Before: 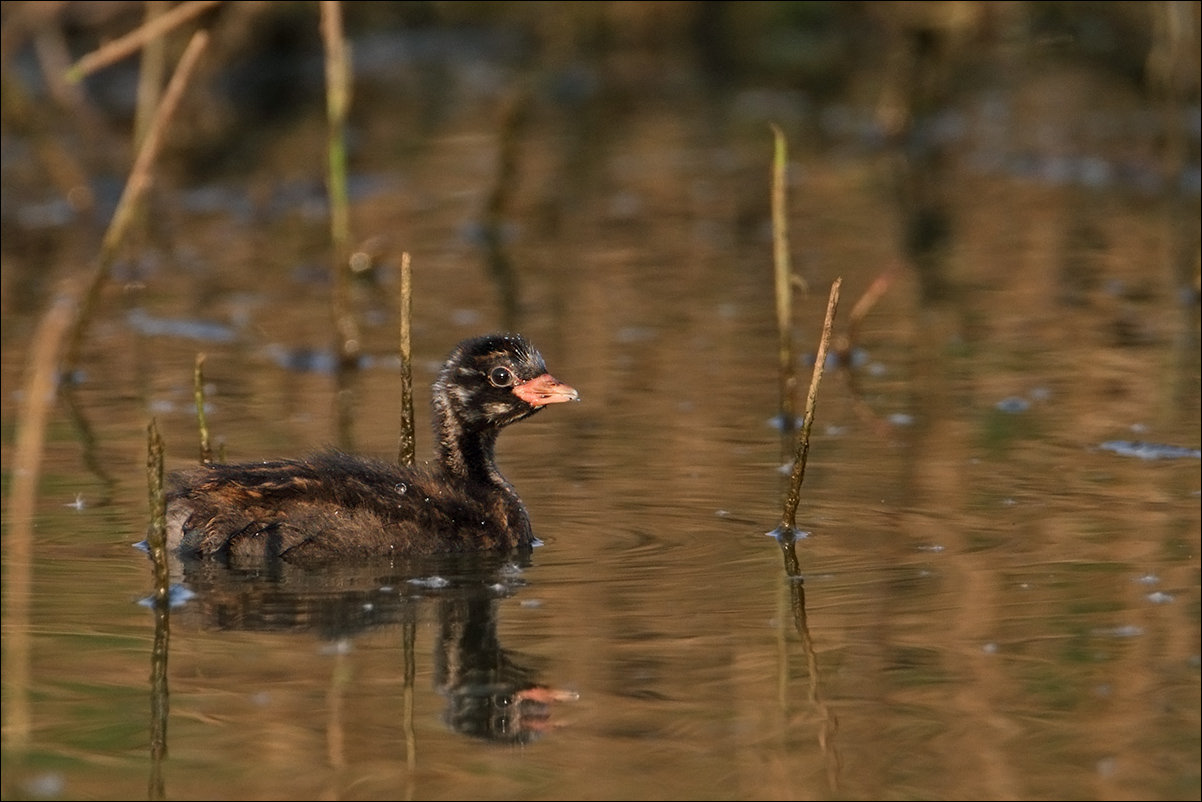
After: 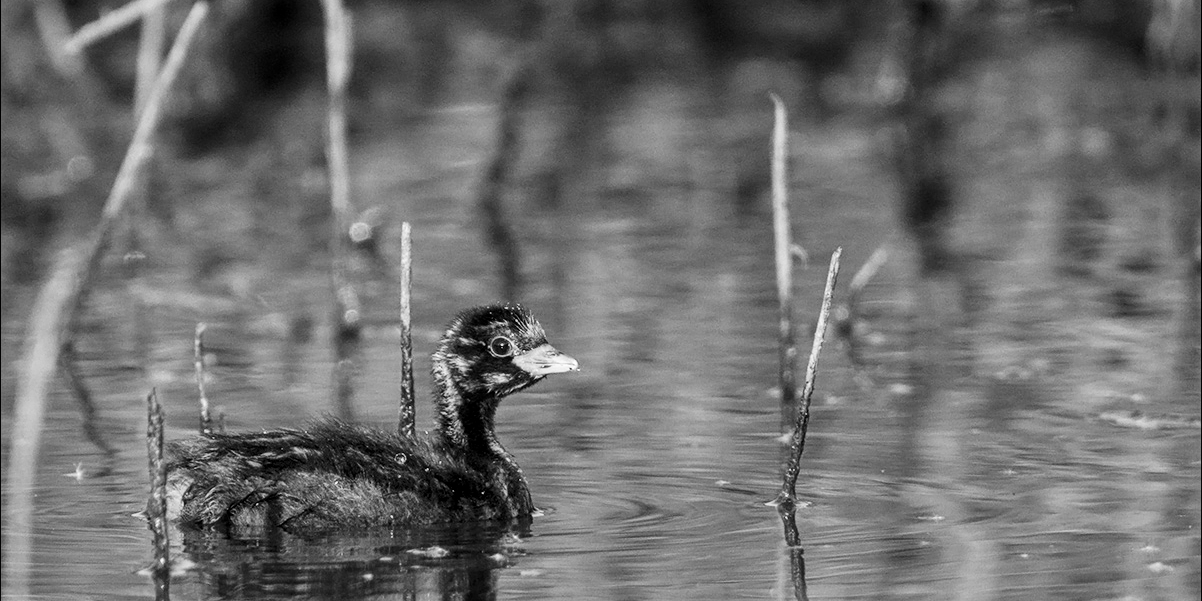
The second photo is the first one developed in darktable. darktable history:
local contrast: on, module defaults
base curve: curves: ch0 [(0, 0) (0.007, 0.004) (0.027, 0.03) (0.046, 0.07) (0.207, 0.54) (0.442, 0.872) (0.673, 0.972) (1, 1)], preserve colors none
contrast equalizer: y [[0.5, 0.486, 0.447, 0.446, 0.489, 0.5], [0.5 ×6], [0.5 ×6], [0 ×6], [0 ×6]]
crop: top 3.857%, bottom 21.132%
color correction: highlights a* 15.03, highlights b* -25.07
monochrome: a -35.87, b 49.73, size 1.7
white balance: red 1.029, blue 0.92
